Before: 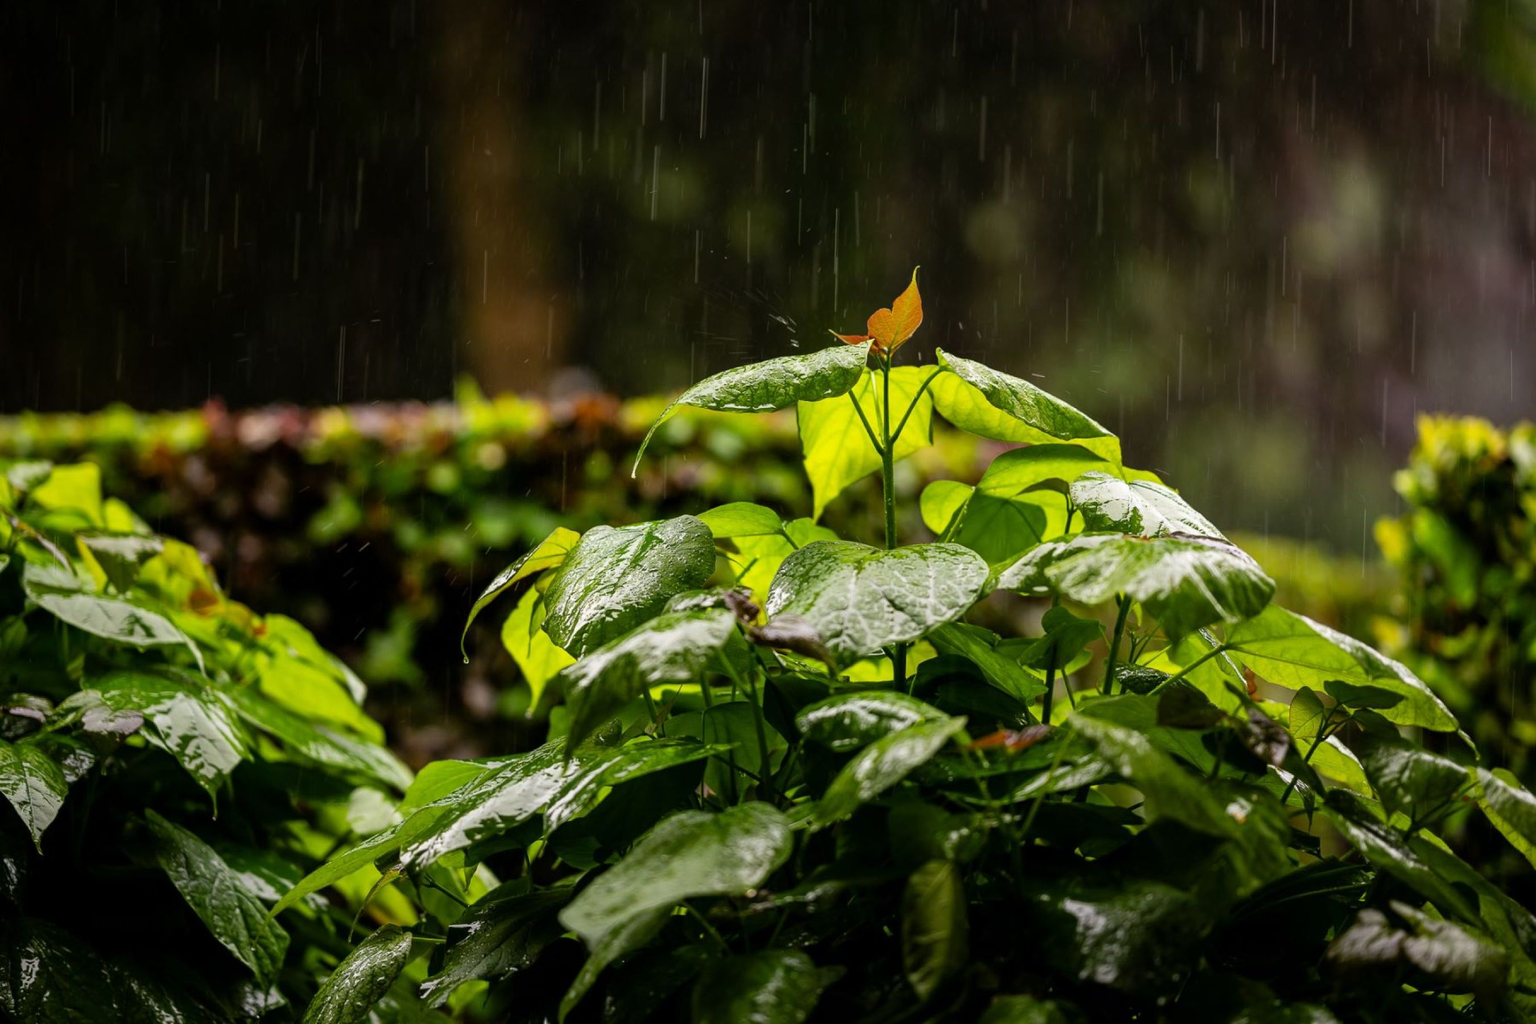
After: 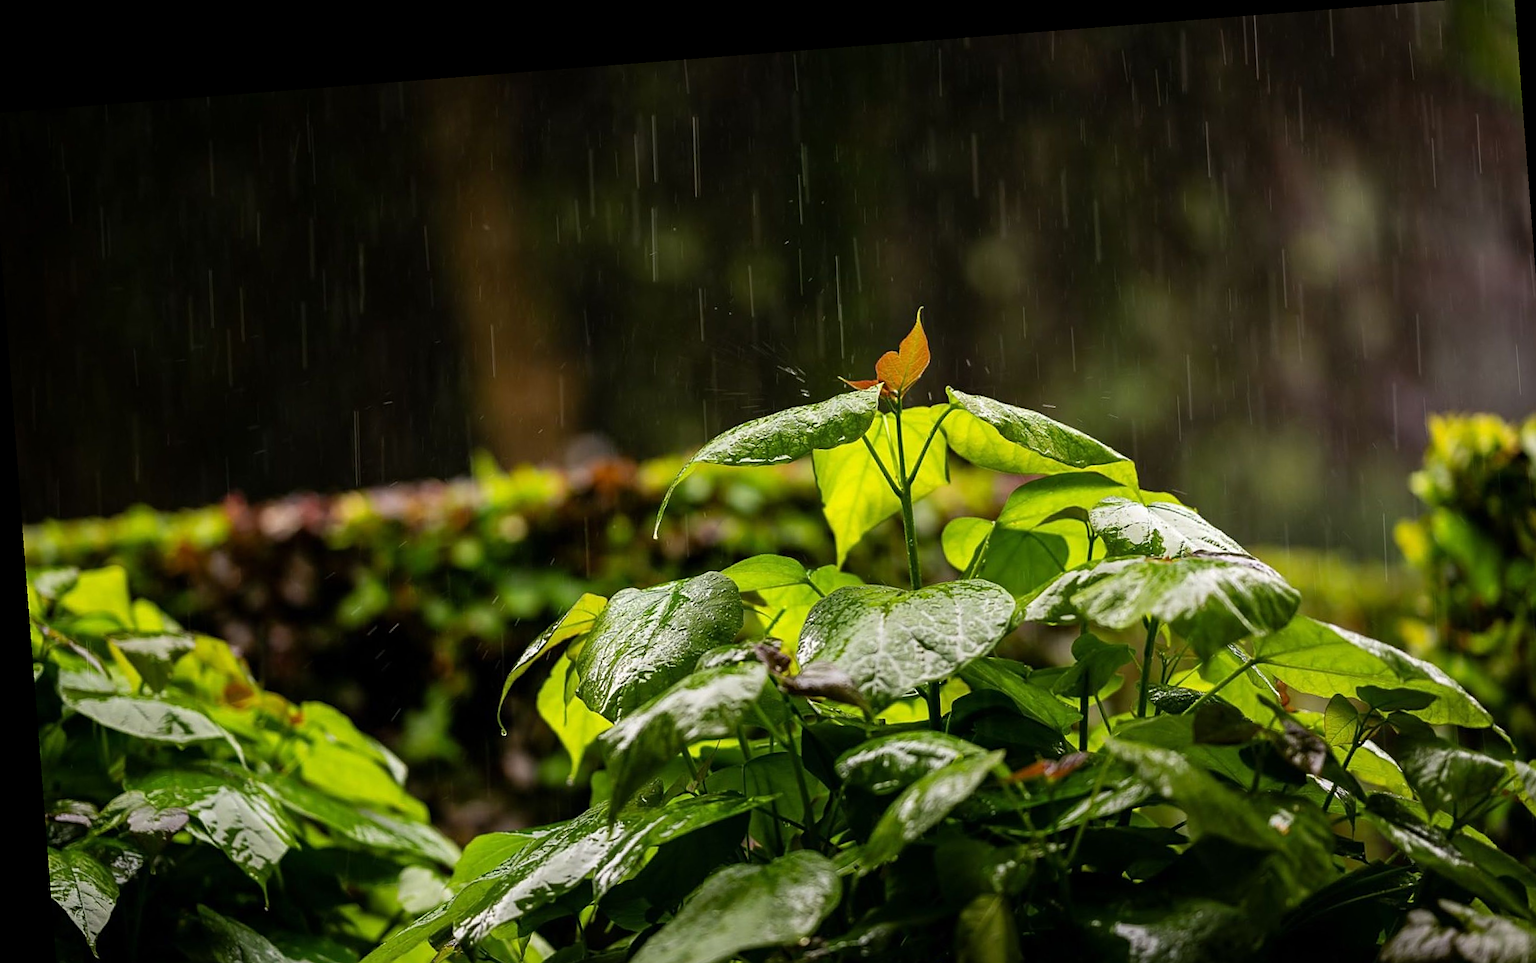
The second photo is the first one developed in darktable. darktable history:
rotate and perspective: rotation -4.25°, automatic cropping off
sharpen: on, module defaults
crop and rotate: angle 0.2°, left 0.275%, right 3.127%, bottom 14.18%
